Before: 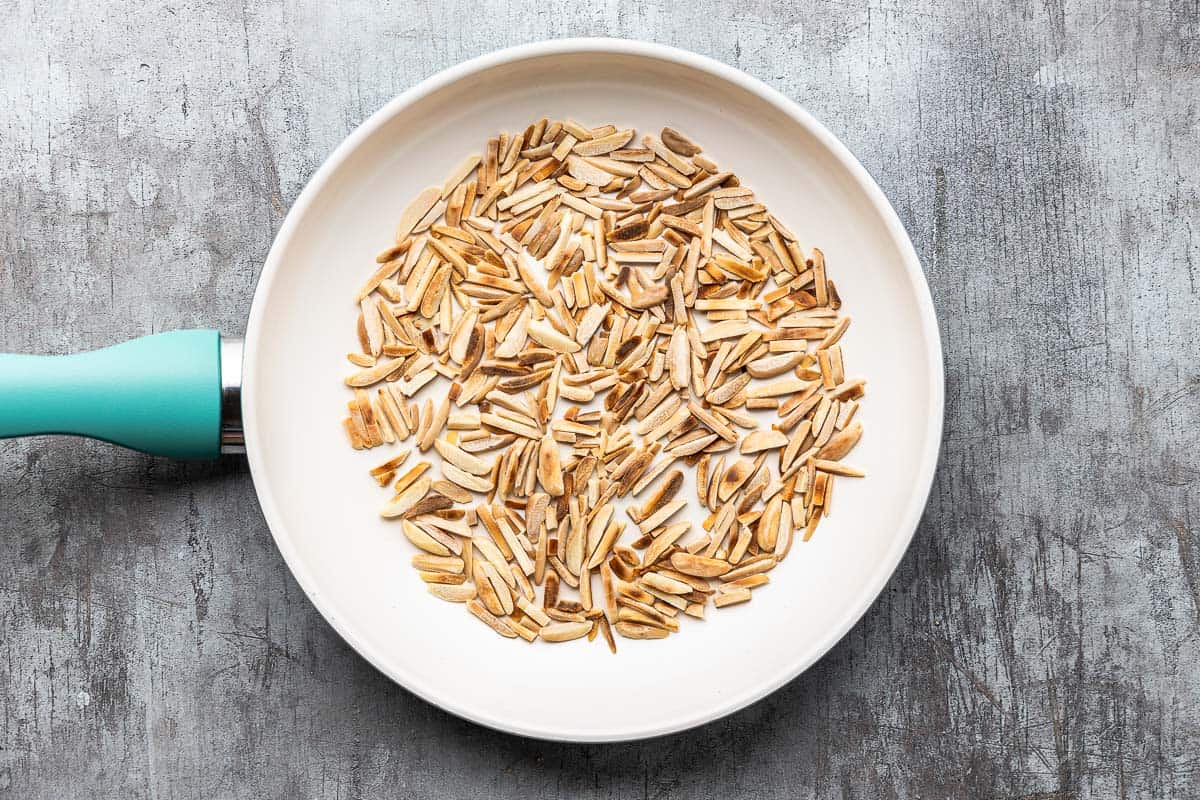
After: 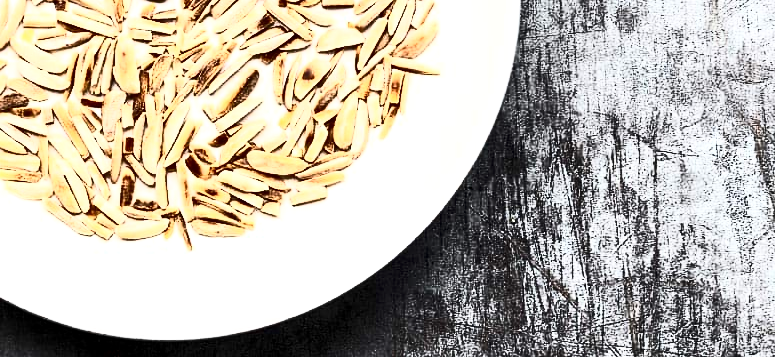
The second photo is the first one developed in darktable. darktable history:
contrast brightness saturation: contrast 0.948, brightness 0.196
crop and rotate: left 35.387%, top 50.273%, bottom 4.99%
local contrast: highlights 104%, shadows 103%, detail 119%, midtone range 0.2
